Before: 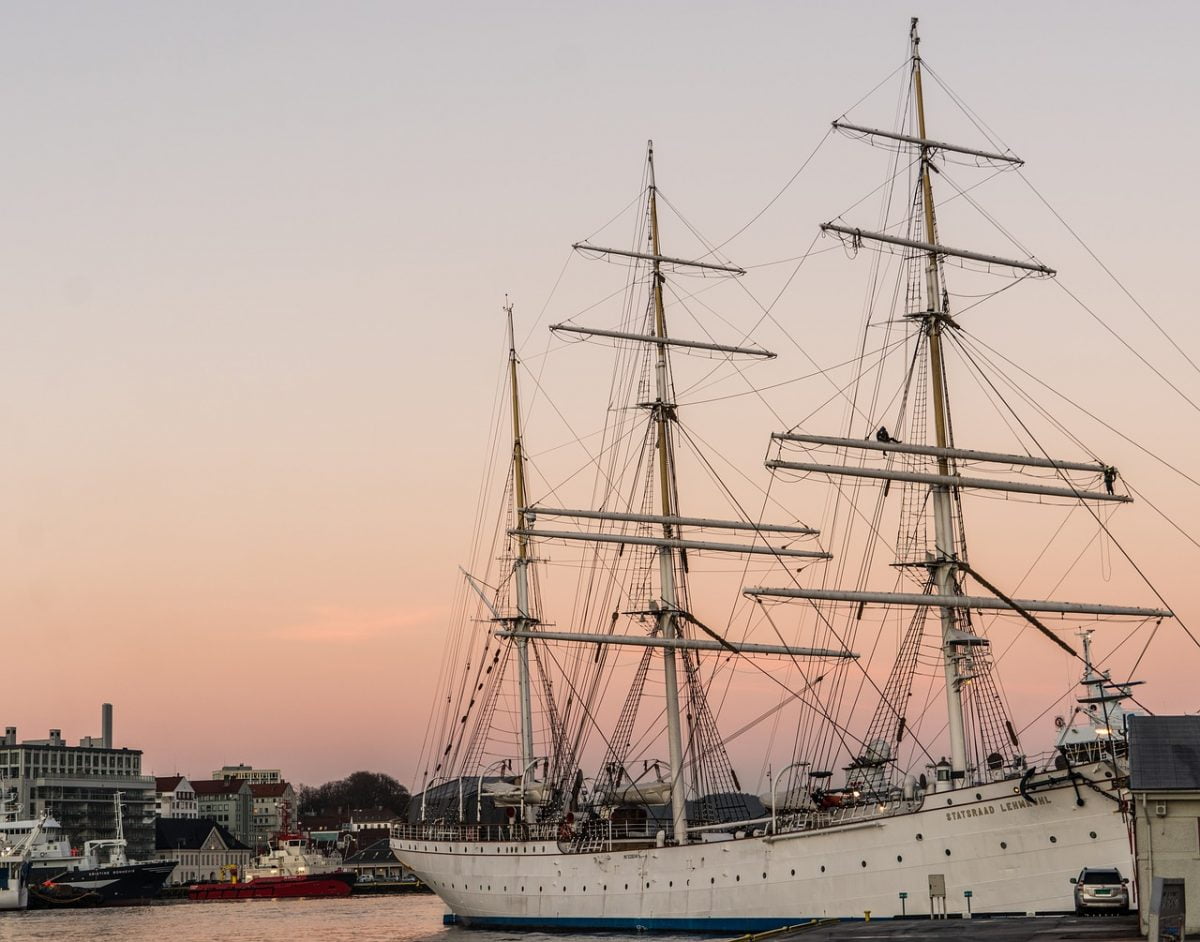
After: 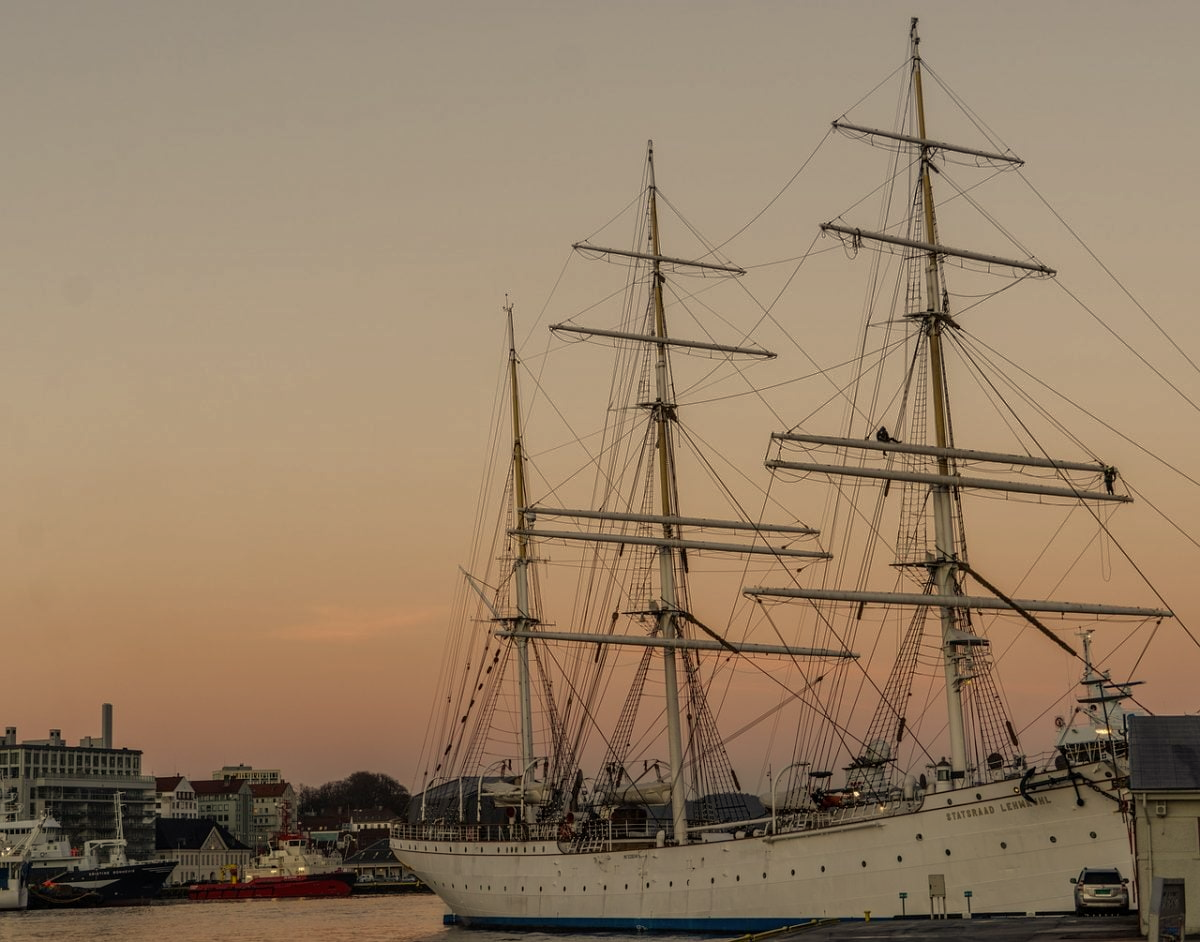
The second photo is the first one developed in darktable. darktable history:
color correction: highlights a* 1.39, highlights b* 17.83
base curve: curves: ch0 [(0, 0) (0.826, 0.587) (1, 1)]
